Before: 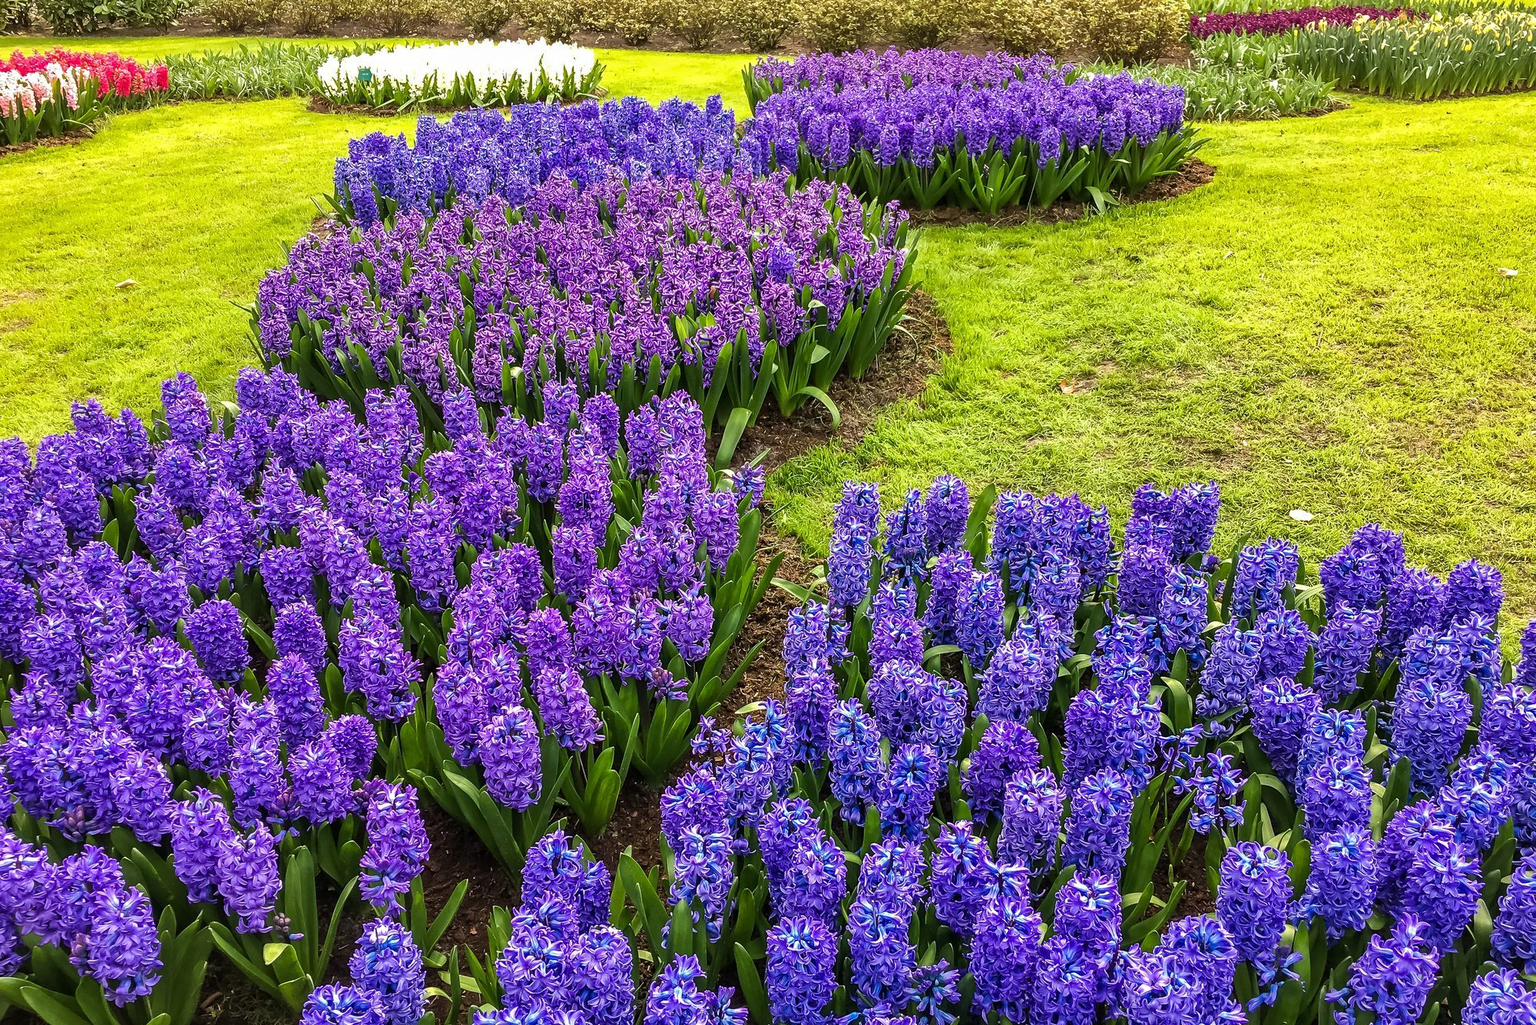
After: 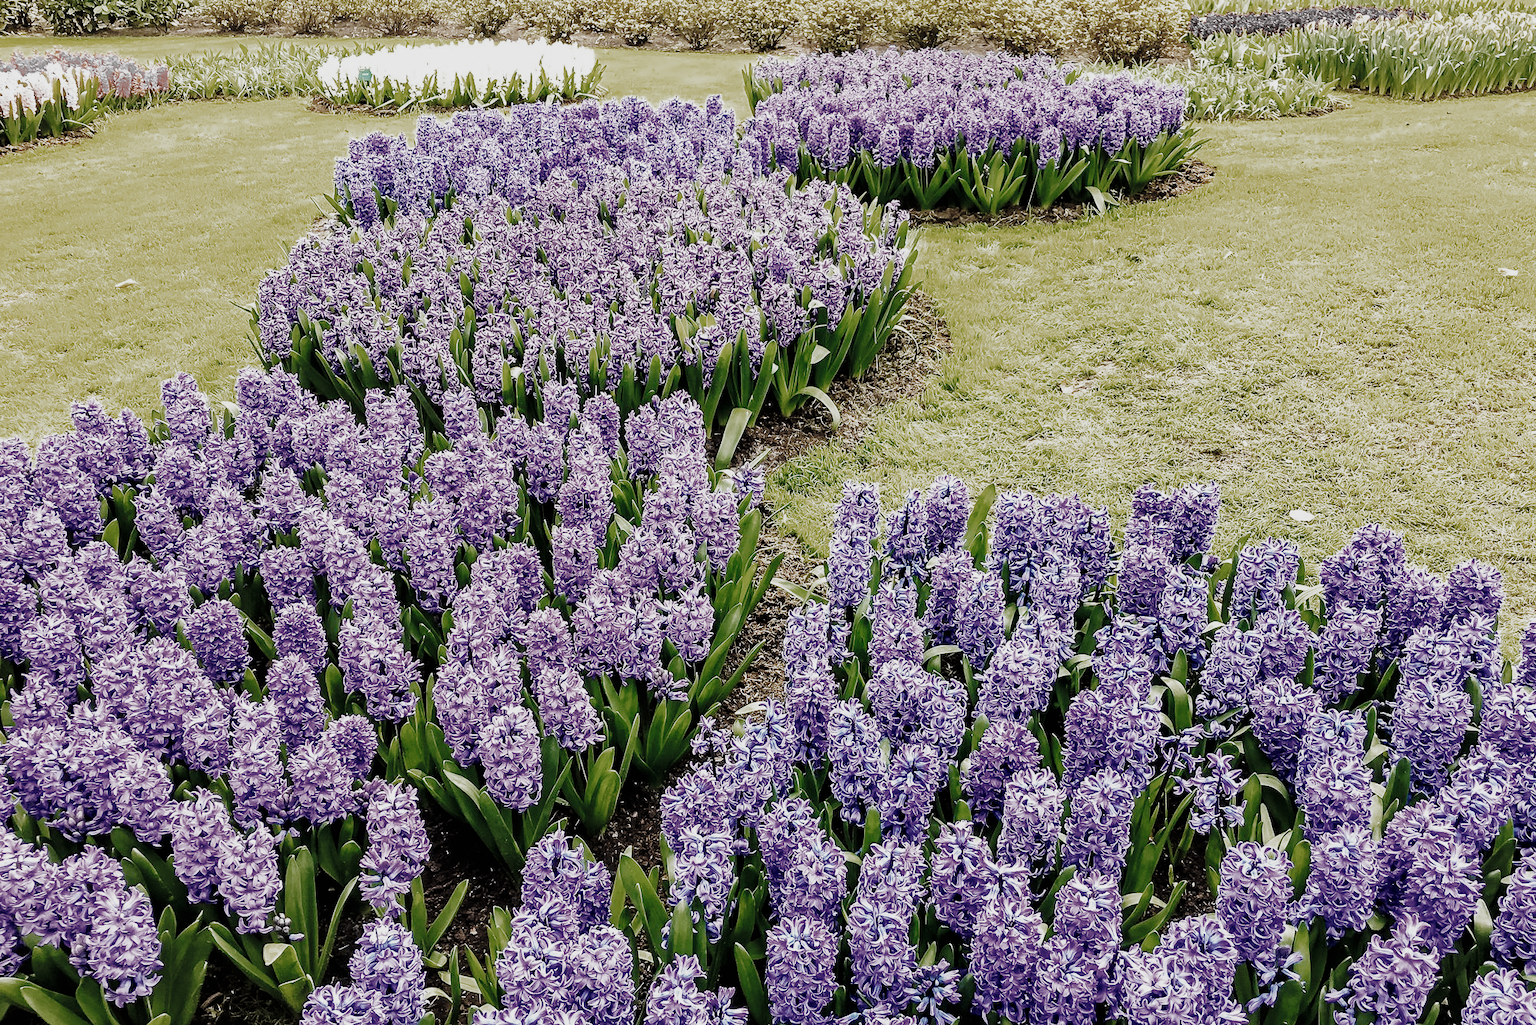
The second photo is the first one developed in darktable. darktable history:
tone curve: curves: ch0 [(0, 0) (0.049, 0.01) (0.154, 0.081) (0.491, 0.519) (0.748, 0.765) (1, 0.919)]; ch1 [(0, 0) (0.172, 0.123) (0.317, 0.272) (0.401, 0.422) (0.489, 0.496) (0.531, 0.557) (0.615, 0.612) (0.741, 0.783) (1, 1)]; ch2 [(0, 0) (0.411, 0.424) (0.483, 0.478) (0.544, 0.56) (0.686, 0.638) (1, 1)], preserve colors none
tone equalizer: on, module defaults
base curve: curves: ch0 [(0, 0) (0, 0.001) (0.001, 0.001) (0.004, 0.002) (0.007, 0.004) (0.015, 0.013) (0.033, 0.045) (0.052, 0.096) (0.075, 0.17) (0.099, 0.241) (0.163, 0.42) (0.219, 0.55) (0.259, 0.616) (0.327, 0.722) (0.365, 0.765) (0.522, 0.873) (0.547, 0.881) (0.689, 0.919) (0.826, 0.952) (1, 1)], preserve colors none
color zones: curves: ch0 [(0, 0.487) (0.241, 0.395) (0.434, 0.373) (0.658, 0.412) (0.838, 0.487)]; ch1 [(0, 0) (0.053, 0.053) (0.211, 0.202) (0.579, 0.259) (0.781, 0.241)]
